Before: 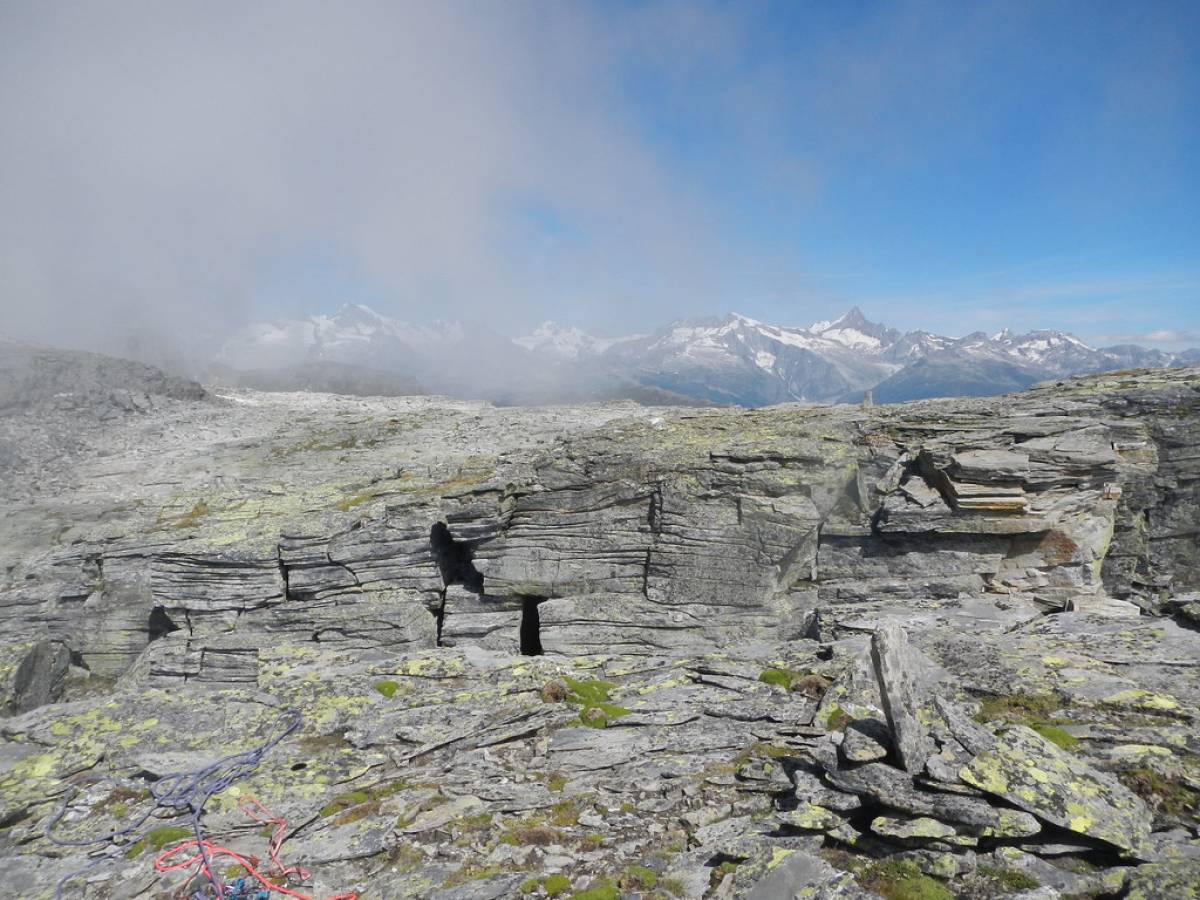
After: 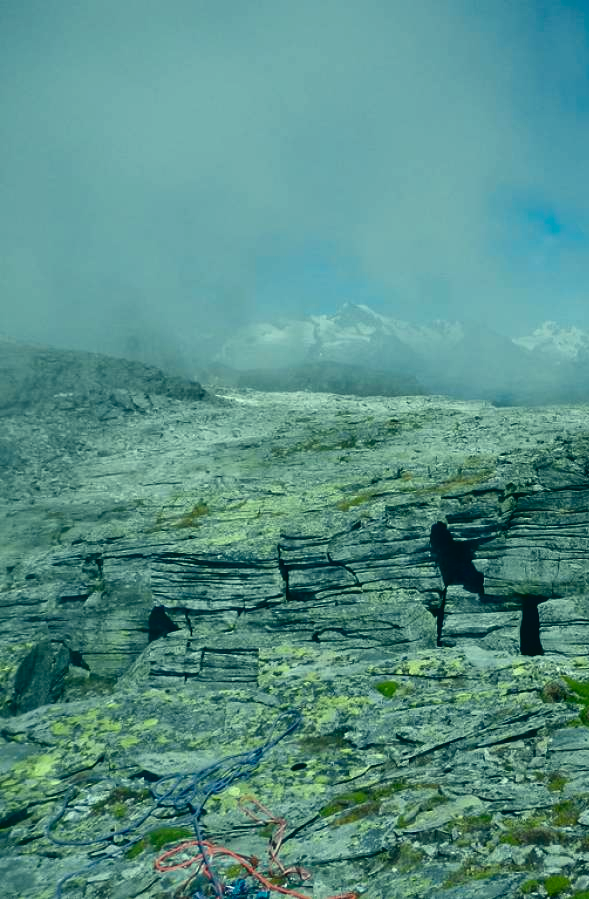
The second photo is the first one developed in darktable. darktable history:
contrast brightness saturation: contrast 0.13, brightness -0.24, saturation 0.14
crop and rotate: left 0%, top 0%, right 50.845%
color correction: highlights a* -20.08, highlights b* 9.8, shadows a* -20.4, shadows b* -10.76
